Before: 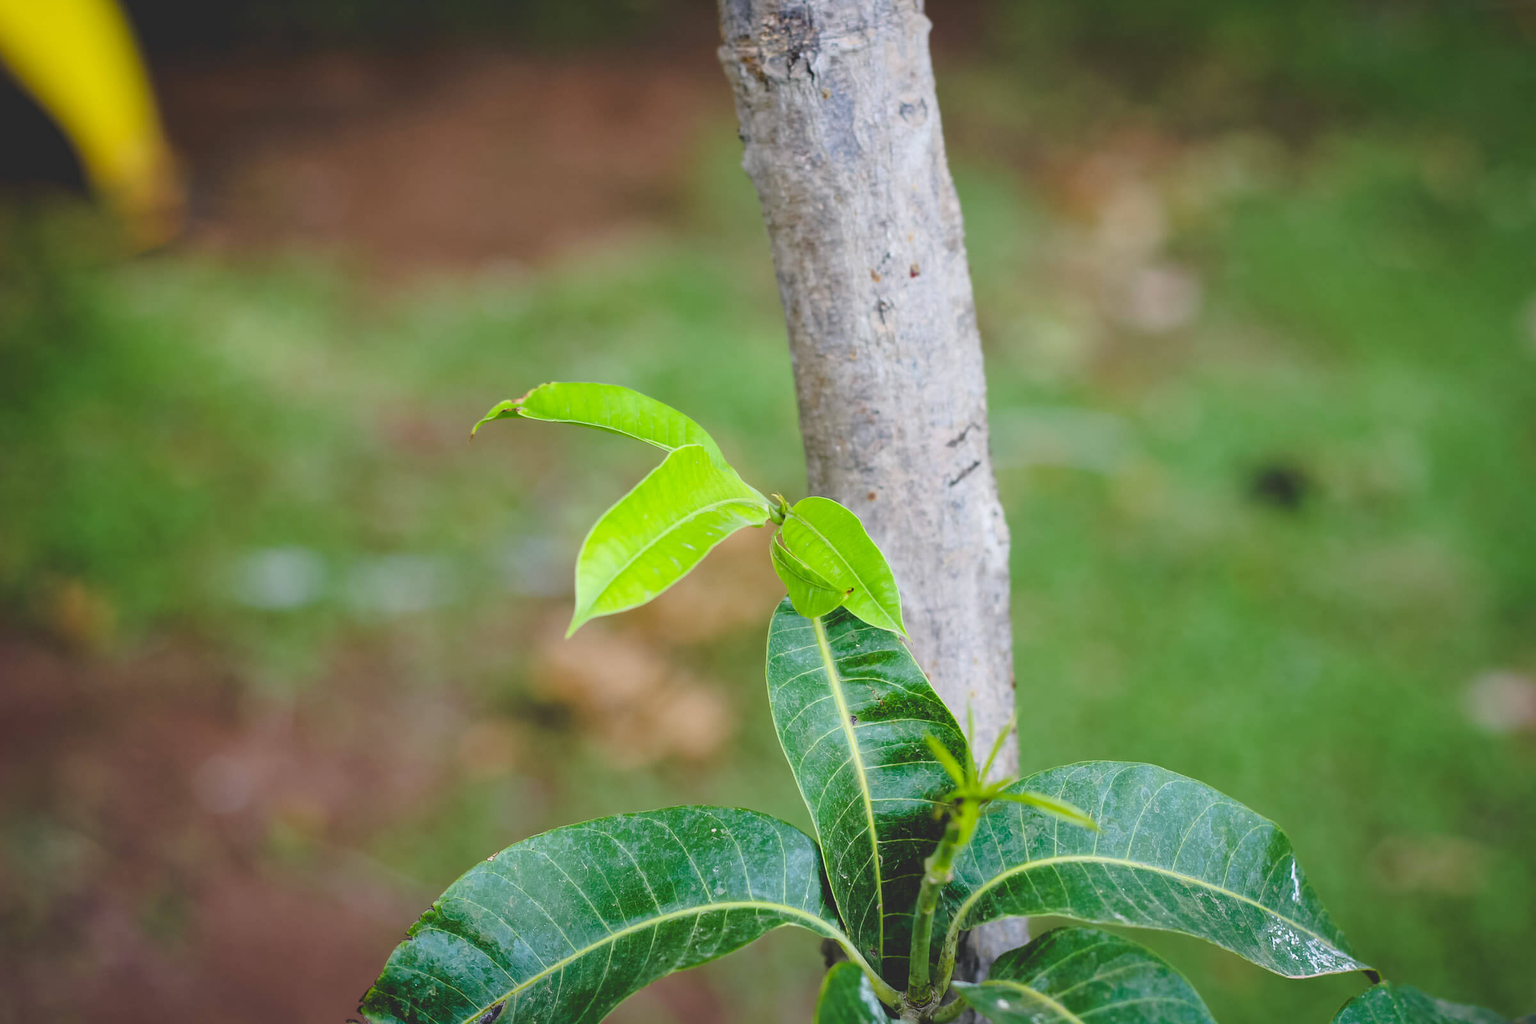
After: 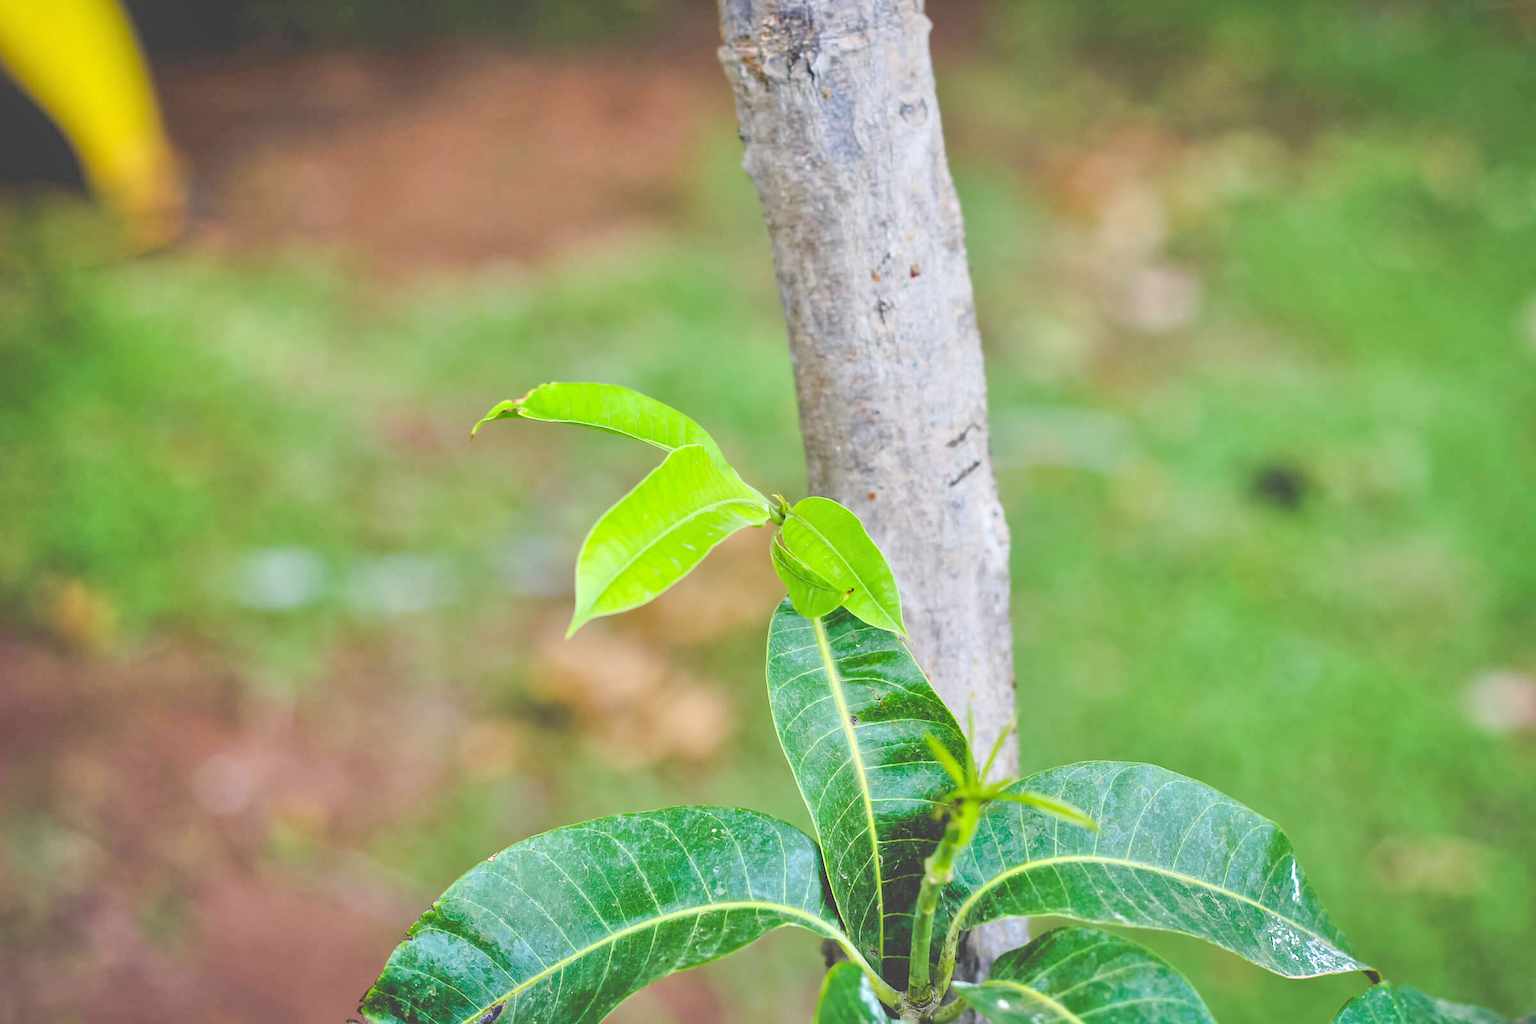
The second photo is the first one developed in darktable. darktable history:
tone equalizer: -7 EV 0.15 EV, -6 EV 0.6 EV, -5 EV 1.15 EV, -4 EV 1.33 EV, -3 EV 1.15 EV, -2 EV 0.6 EV, -1 EV 0.15 EV, mask exposure compensation -0.5 EV
contrast brightness saturation: contrast 0.1, brightness 0.02, saturation 0.02
